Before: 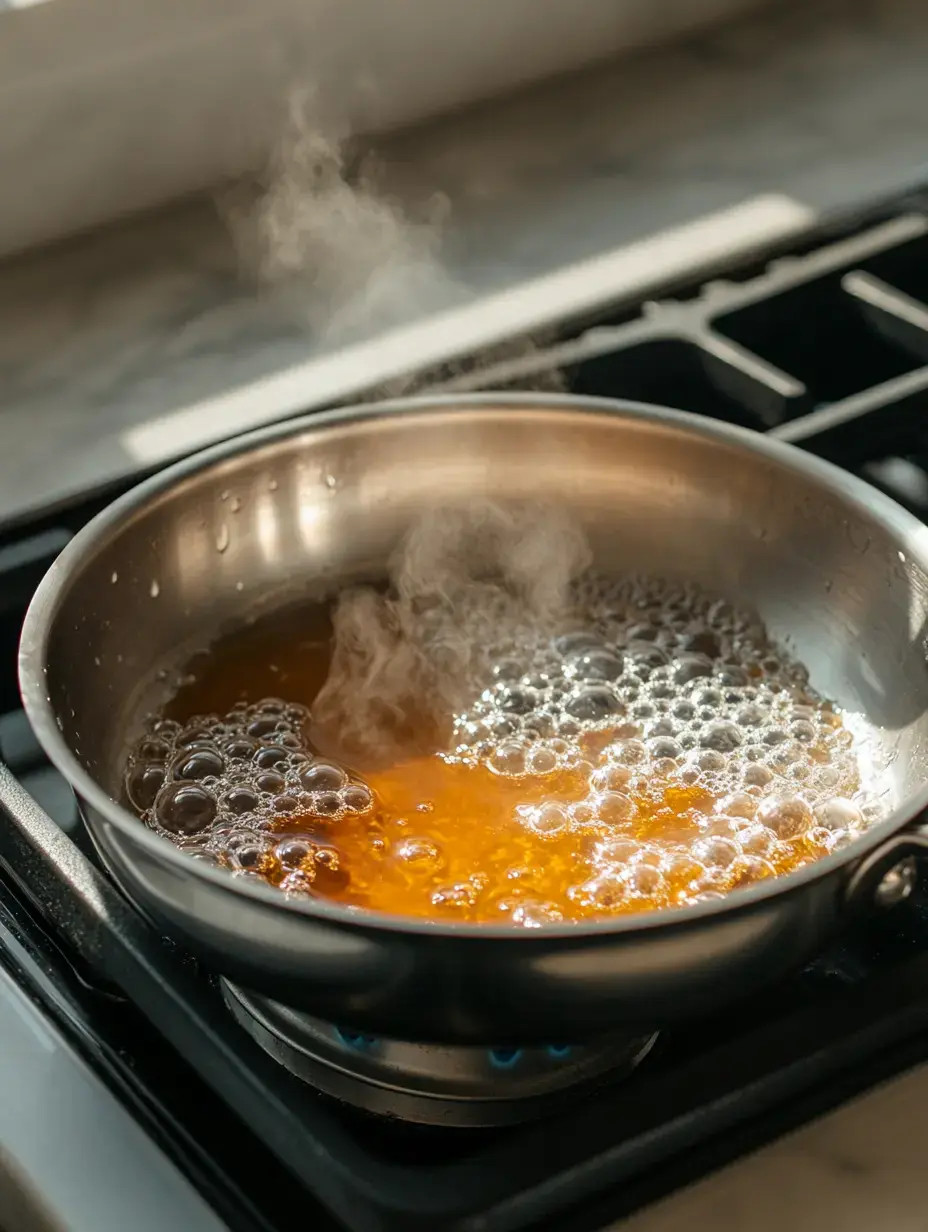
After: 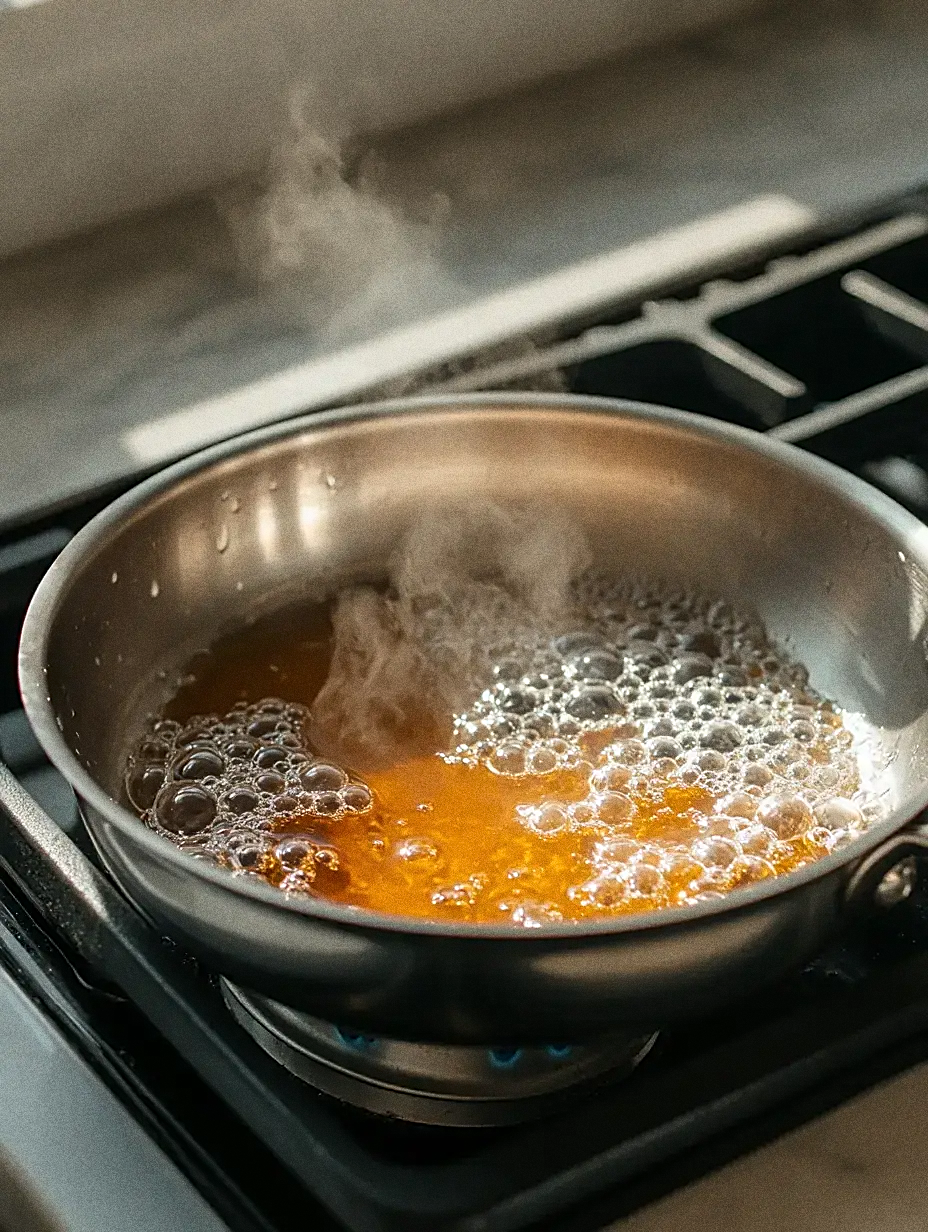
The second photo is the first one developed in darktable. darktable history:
sharpen: on, module defaults
grain: coarseness 0.09 ISO, strength 40%
exposure: compensate highlight preservation false
